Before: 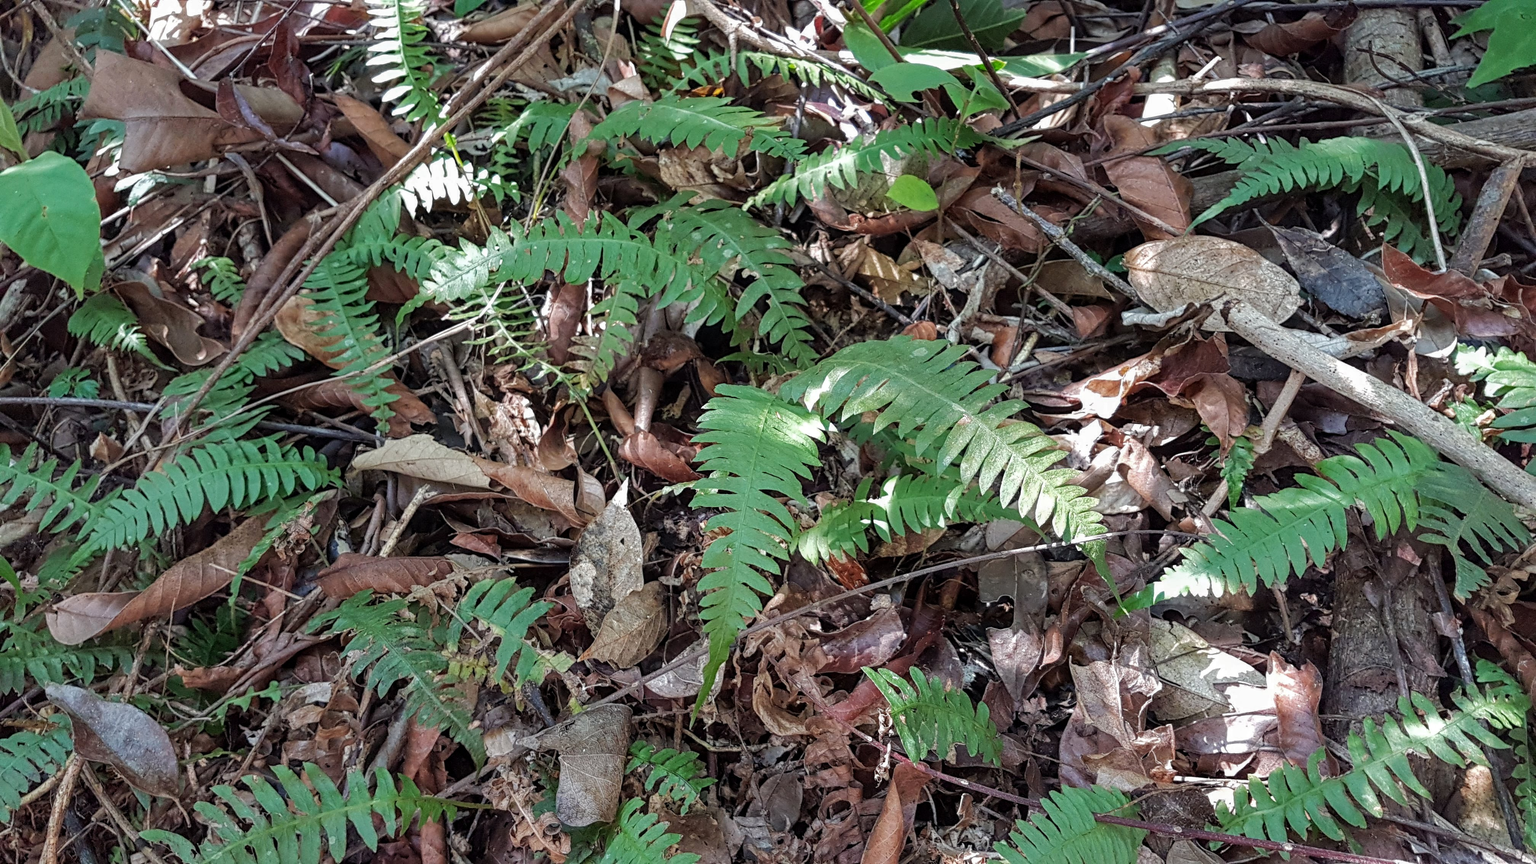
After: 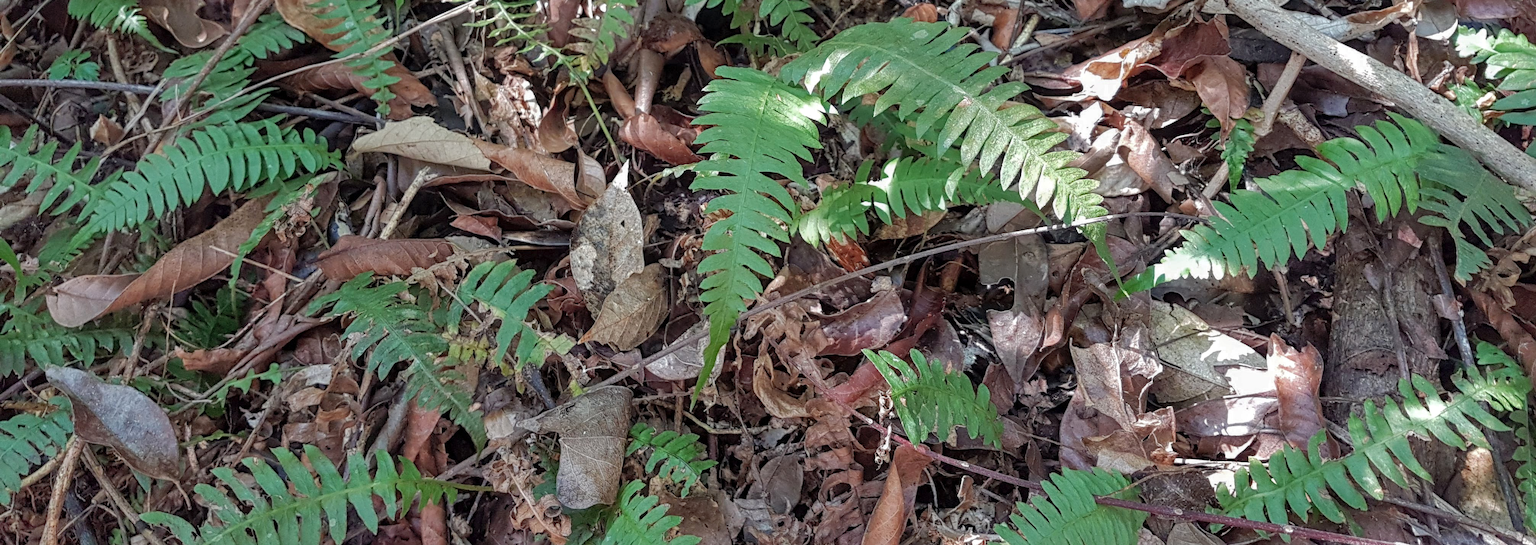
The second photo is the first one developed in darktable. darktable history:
shadows and highlights: on, module defaults
crop and rotate: top 36.891%
tone equalizer: on, module defaults
